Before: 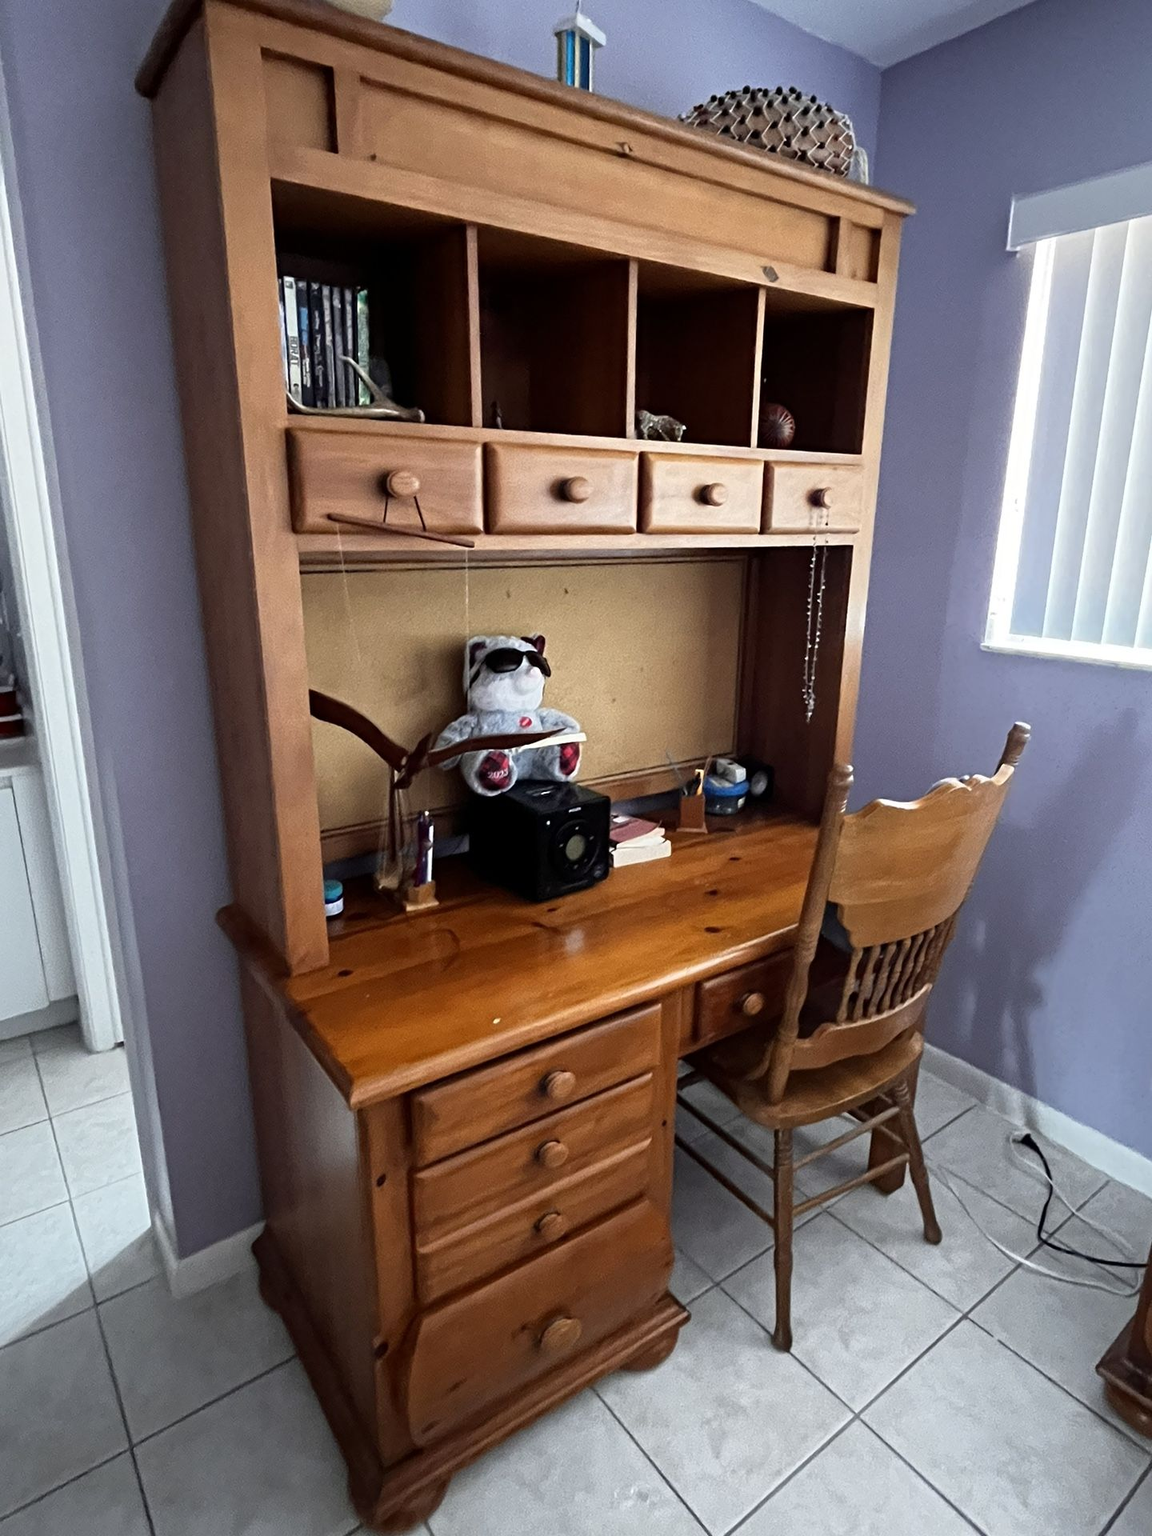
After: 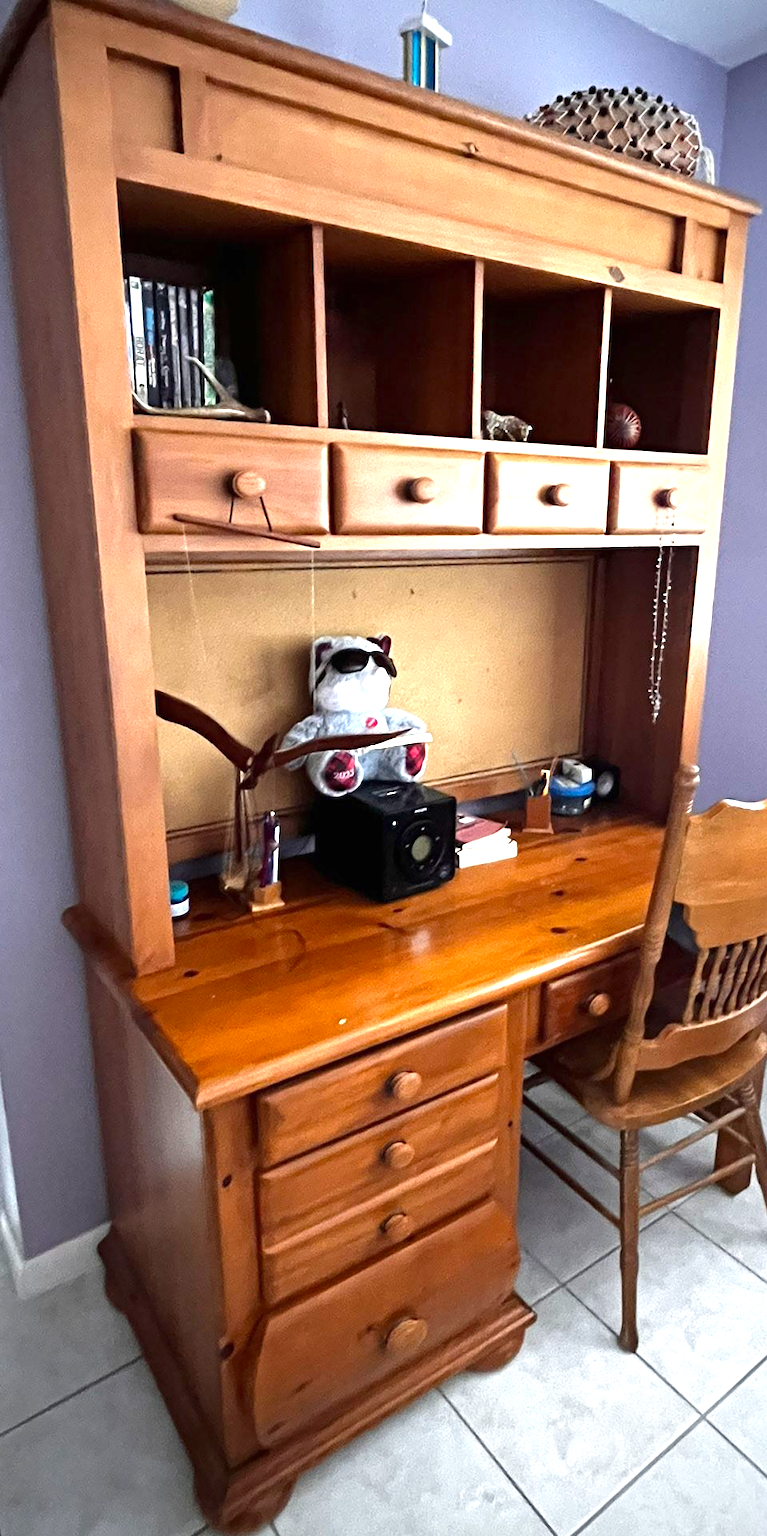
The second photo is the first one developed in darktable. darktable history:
crop and rotate: left 13.409%, right 19.924%
vignetting: fall-off start 97.23%, saturation -0.024, center (-0.033, -0.042), width/height ratio 1.179, unbound false
exposure: black level correction 0, exposure 1 EV, compensate highlight preservation false
